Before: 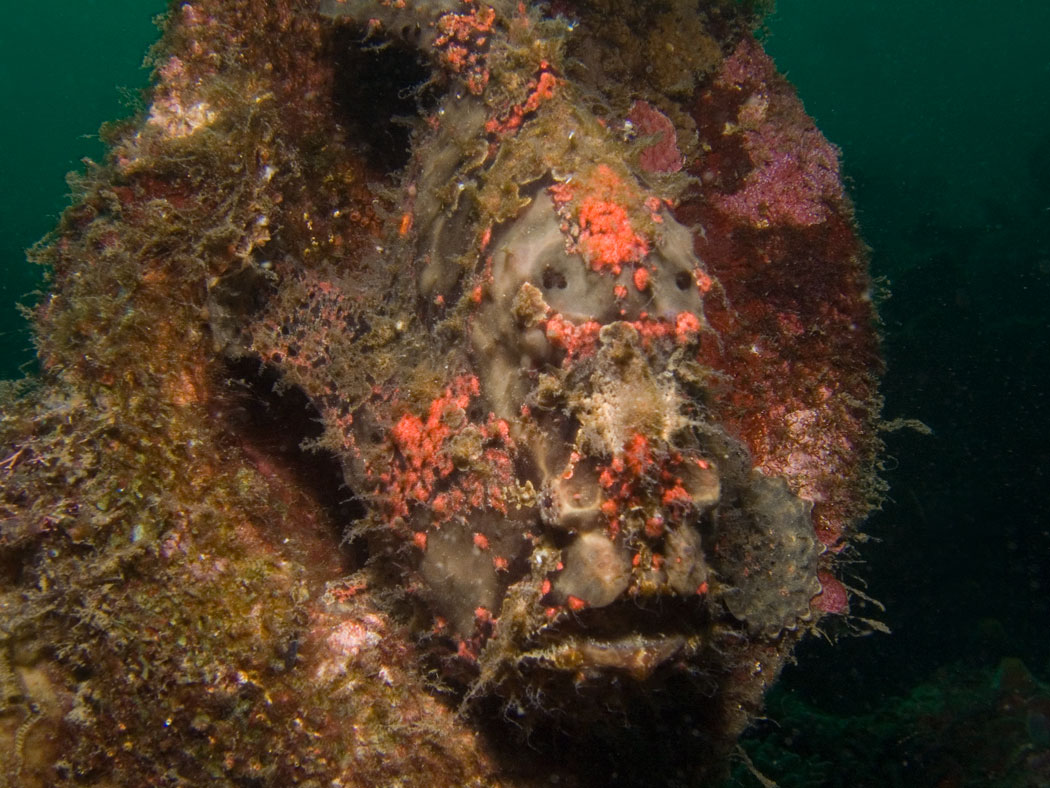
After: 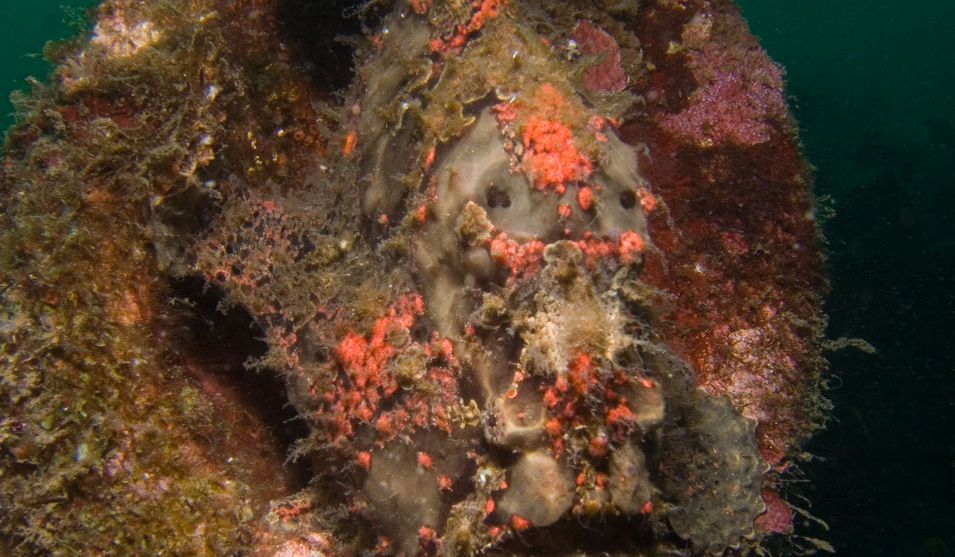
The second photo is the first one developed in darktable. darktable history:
crop: left 5.415%, top 10.289%, right 3.628%, bottom 18.982%
